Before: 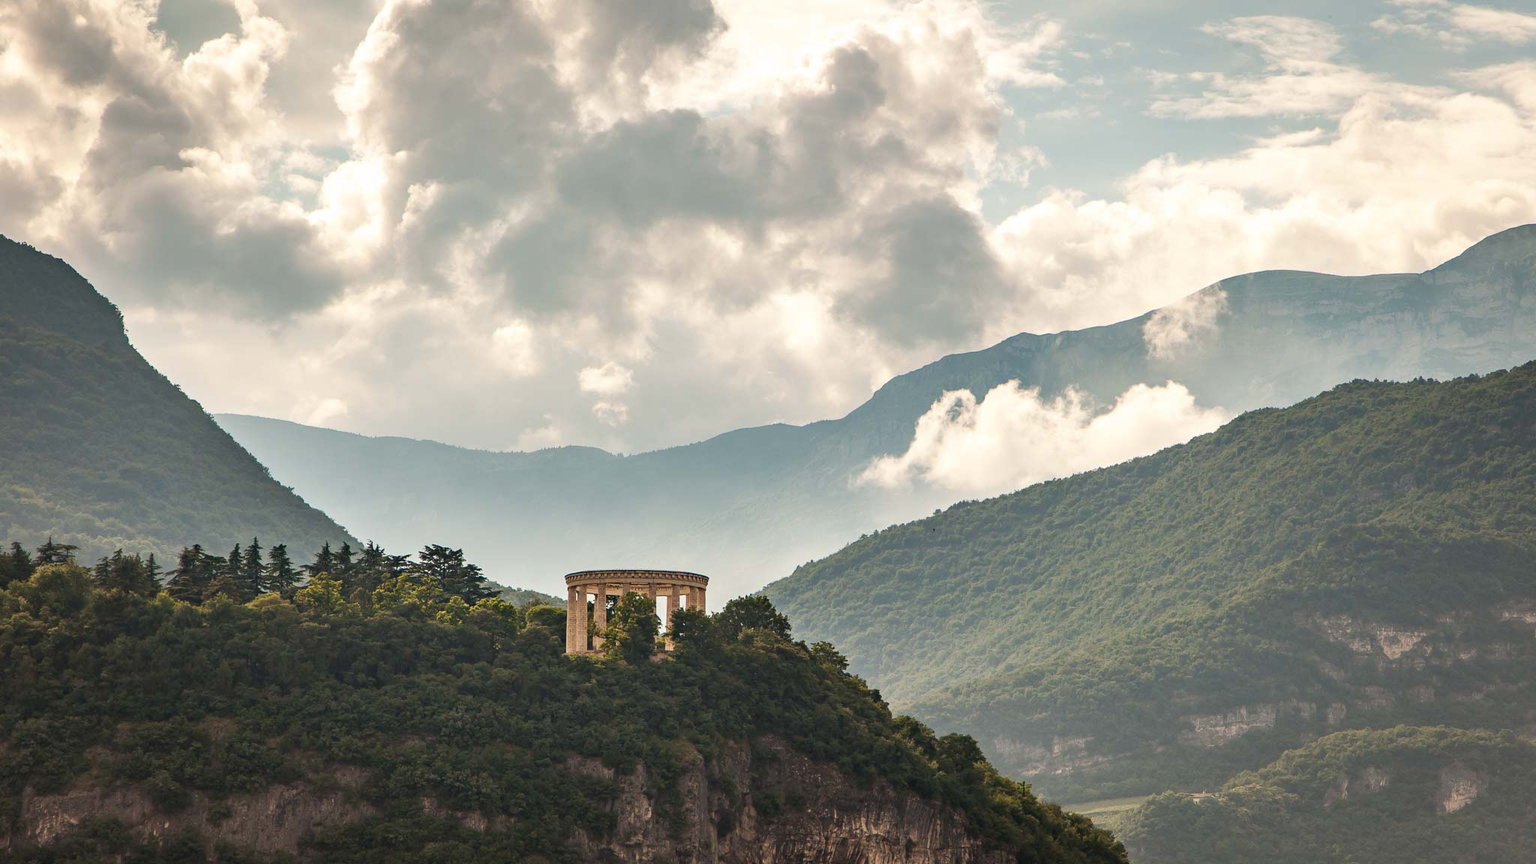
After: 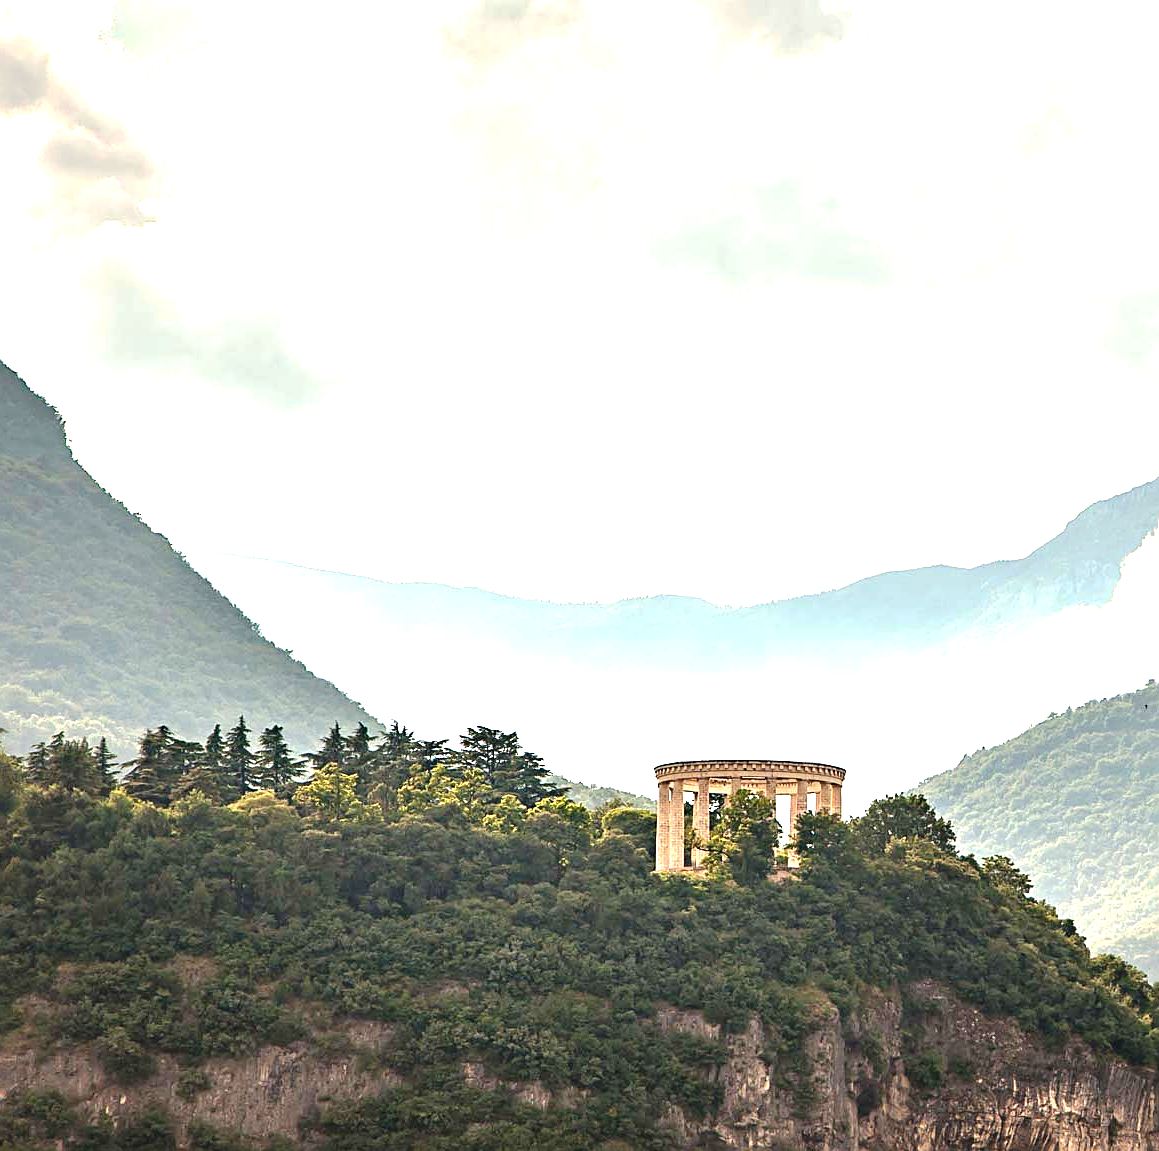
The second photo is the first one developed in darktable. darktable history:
exposure: black level correction 0, exposure 1.455 EV, compensate exposure bias true, compensate highlight preservation false
tone curve: curves: ch0 [(0, 0) (0.003, 0.005) (0.011, 0.006) (0.025, 0.013) (0.044, 0.027) (0.069, 0.042) (0.1, 0.06) (0.136, 0.085) (0.177, 0.118) (0.224, 0.171) (0.277, 0.239) (0.335, 0.314) (0.399, 0.394) (0.468, 0.473) (0.543, 0.552) (0.623, 0.64) (0.709, 0.718) (0.801, 0.801) (0.898, 0.882) (1, 1)], preserve colors none
levels: white 99.93%, levels [0.026, 0.507, 0.987]
crop: left 4.855%, right 38.536%
sharpen: on, module defaults
